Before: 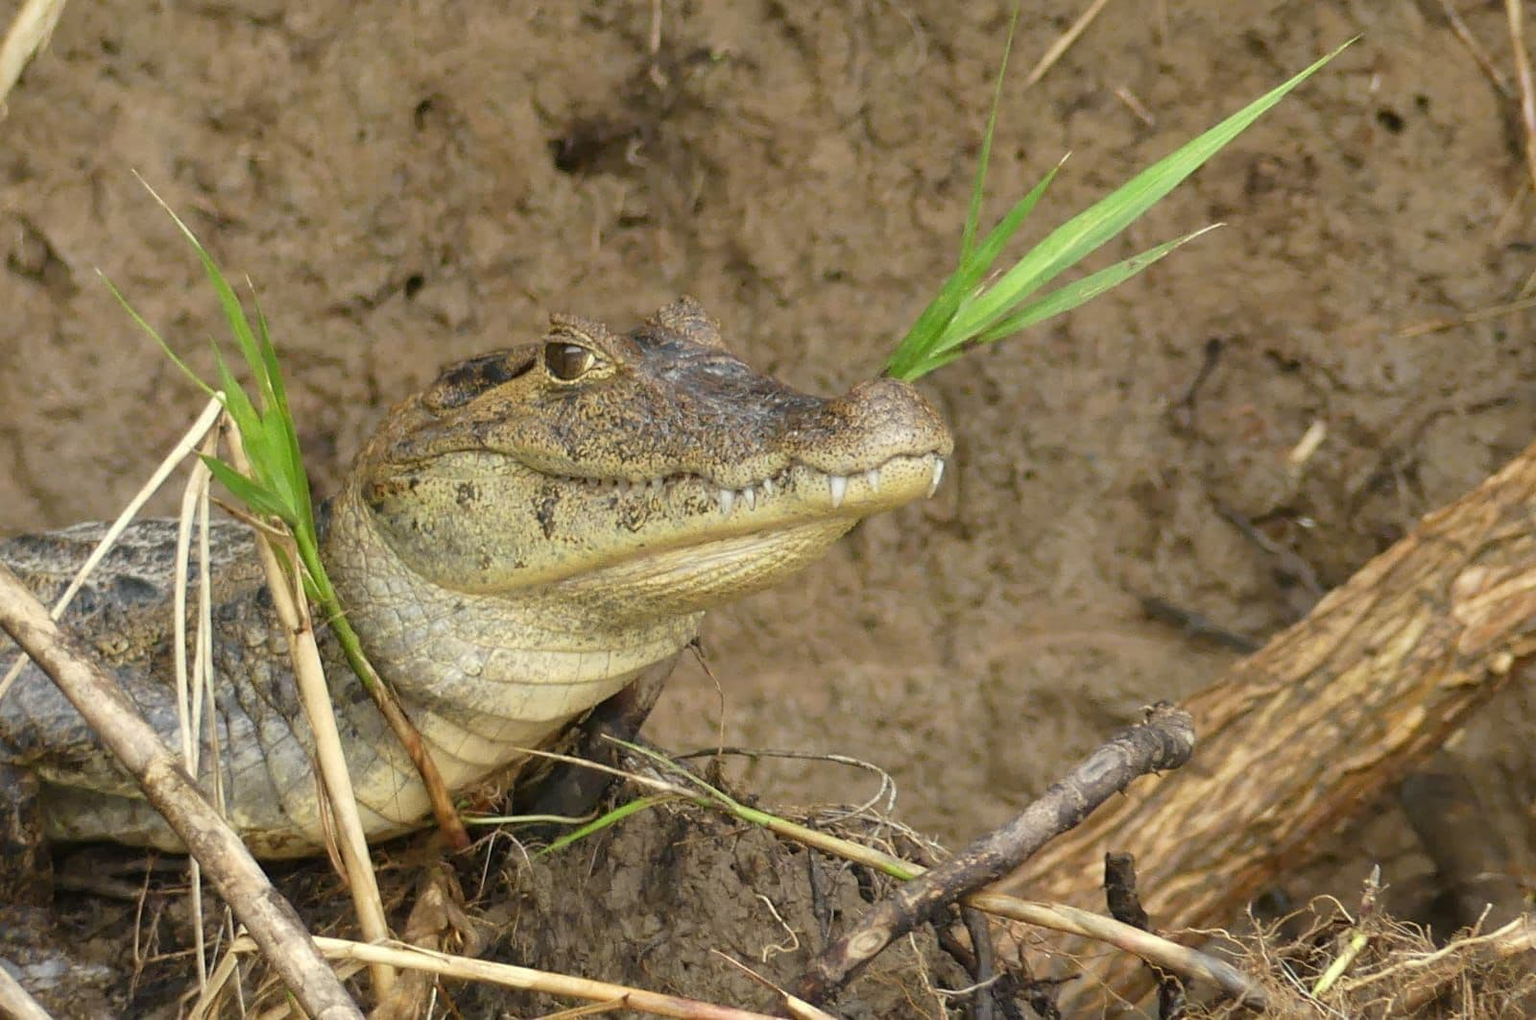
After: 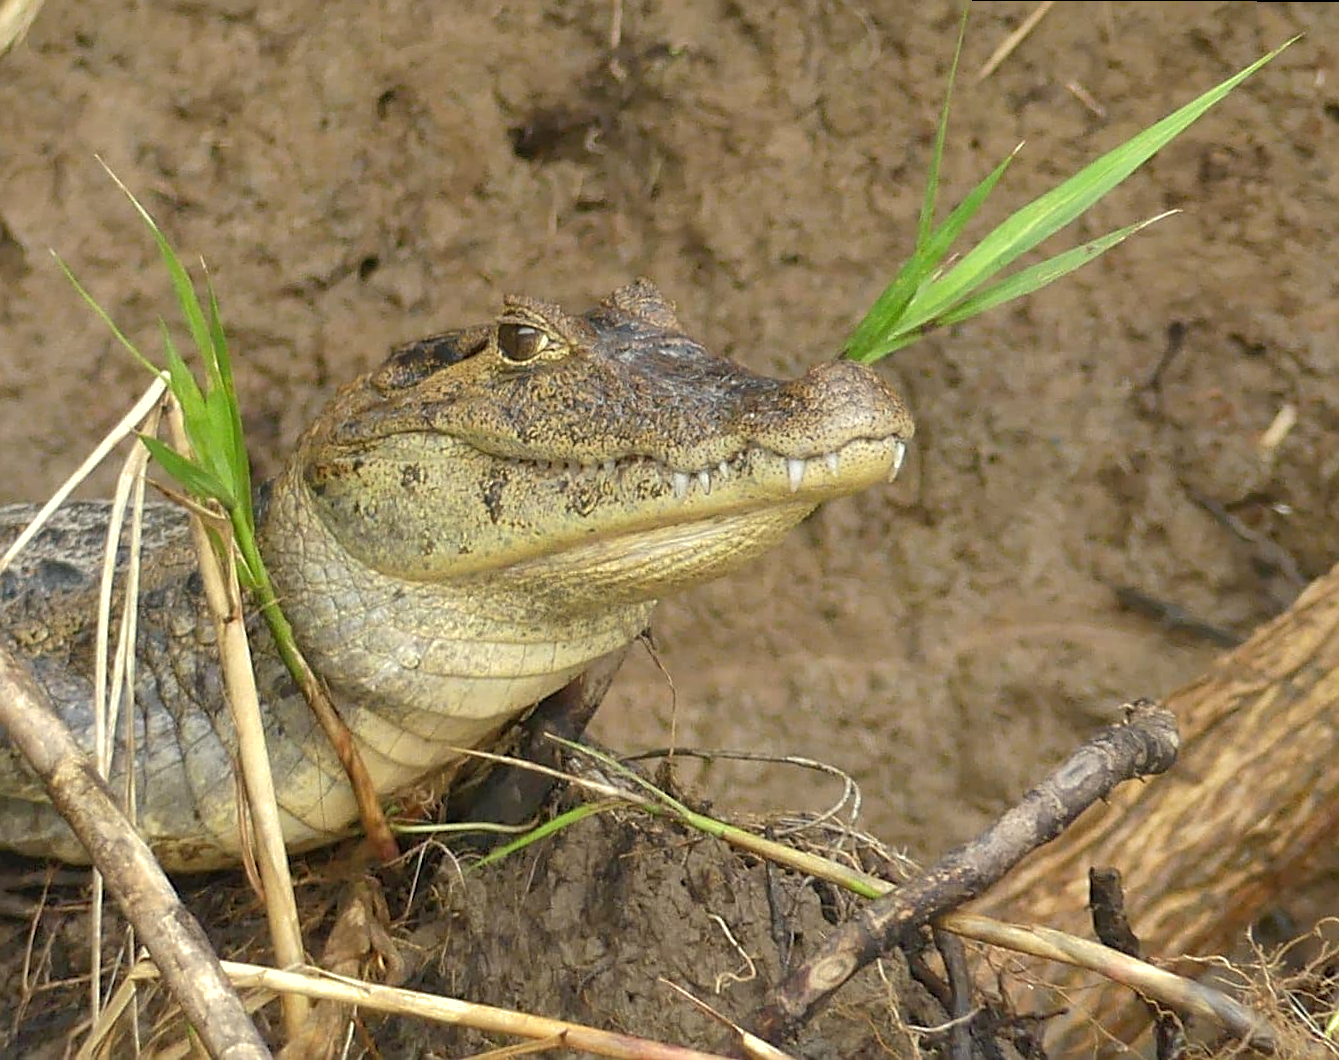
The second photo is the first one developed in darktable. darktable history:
sharpen: on, module defaults
levels: levels [0, 0.476, 0.951]
shadows and highlights: on, module defaults
rotate and perspective: rotation 0.215°, lens shift (vertical) -0.139, crop left 0.069, crop right 0.939, crop top 0.002, crop bottom 0.996
crop and rotate: left 1.088%, right 8.807%
